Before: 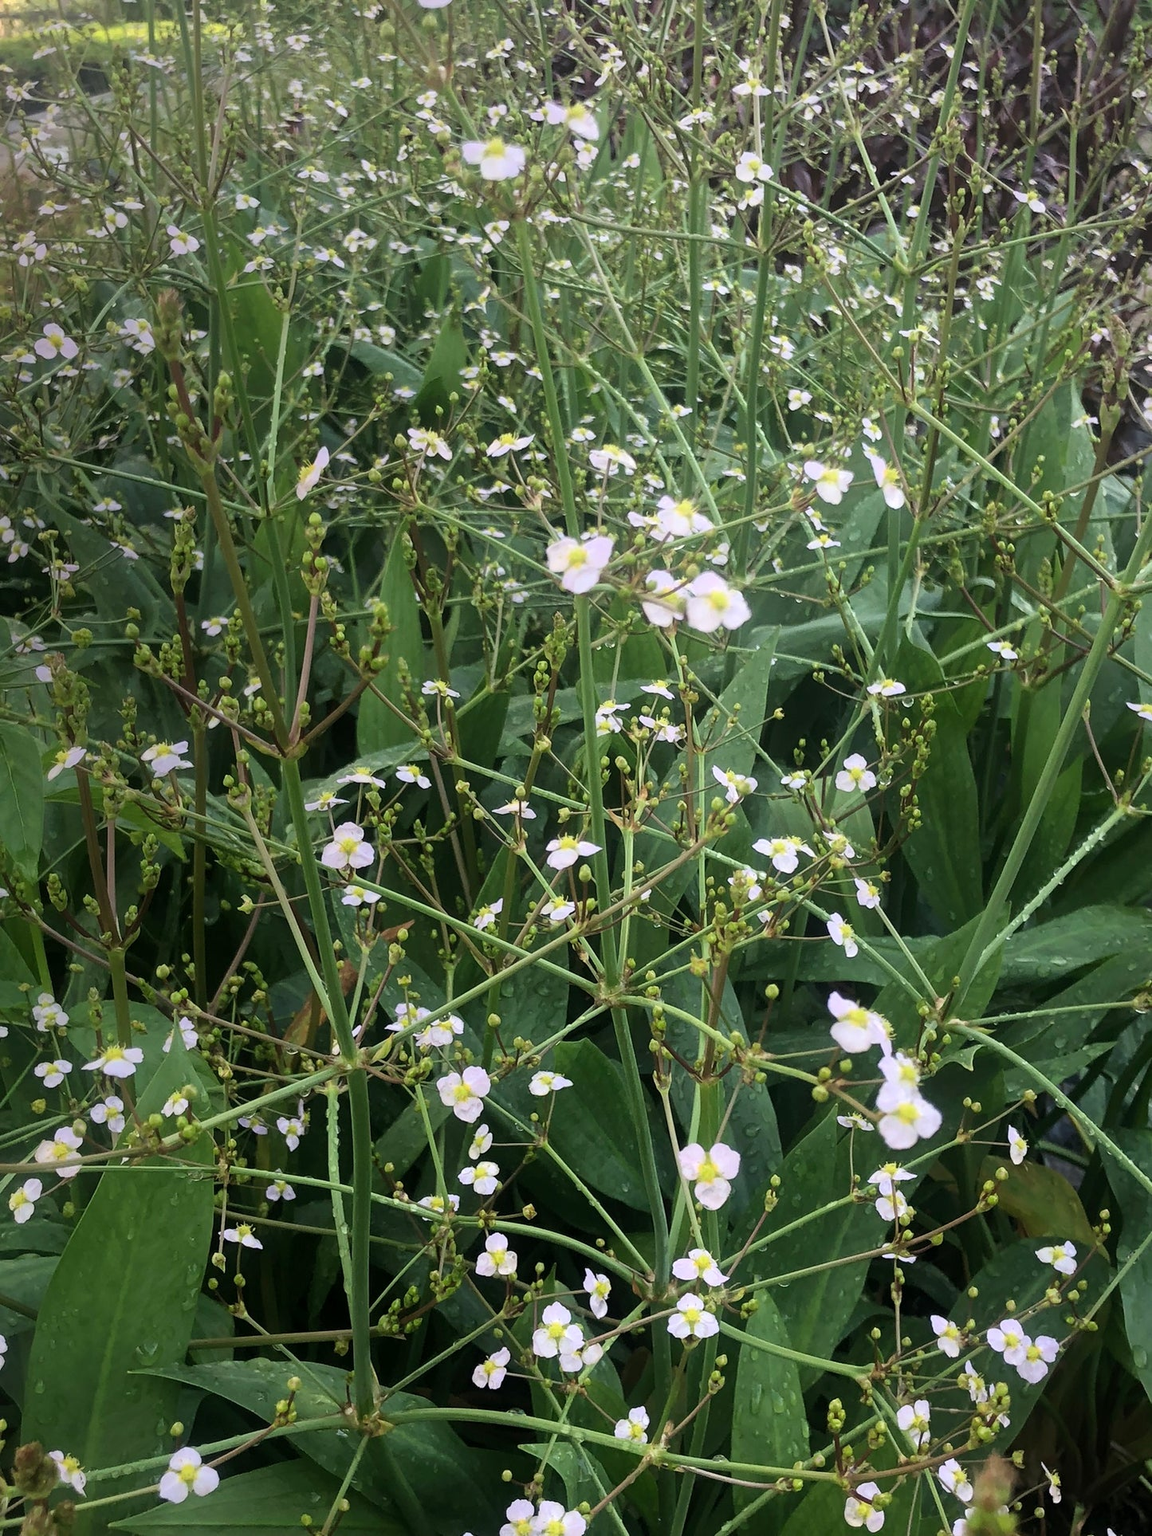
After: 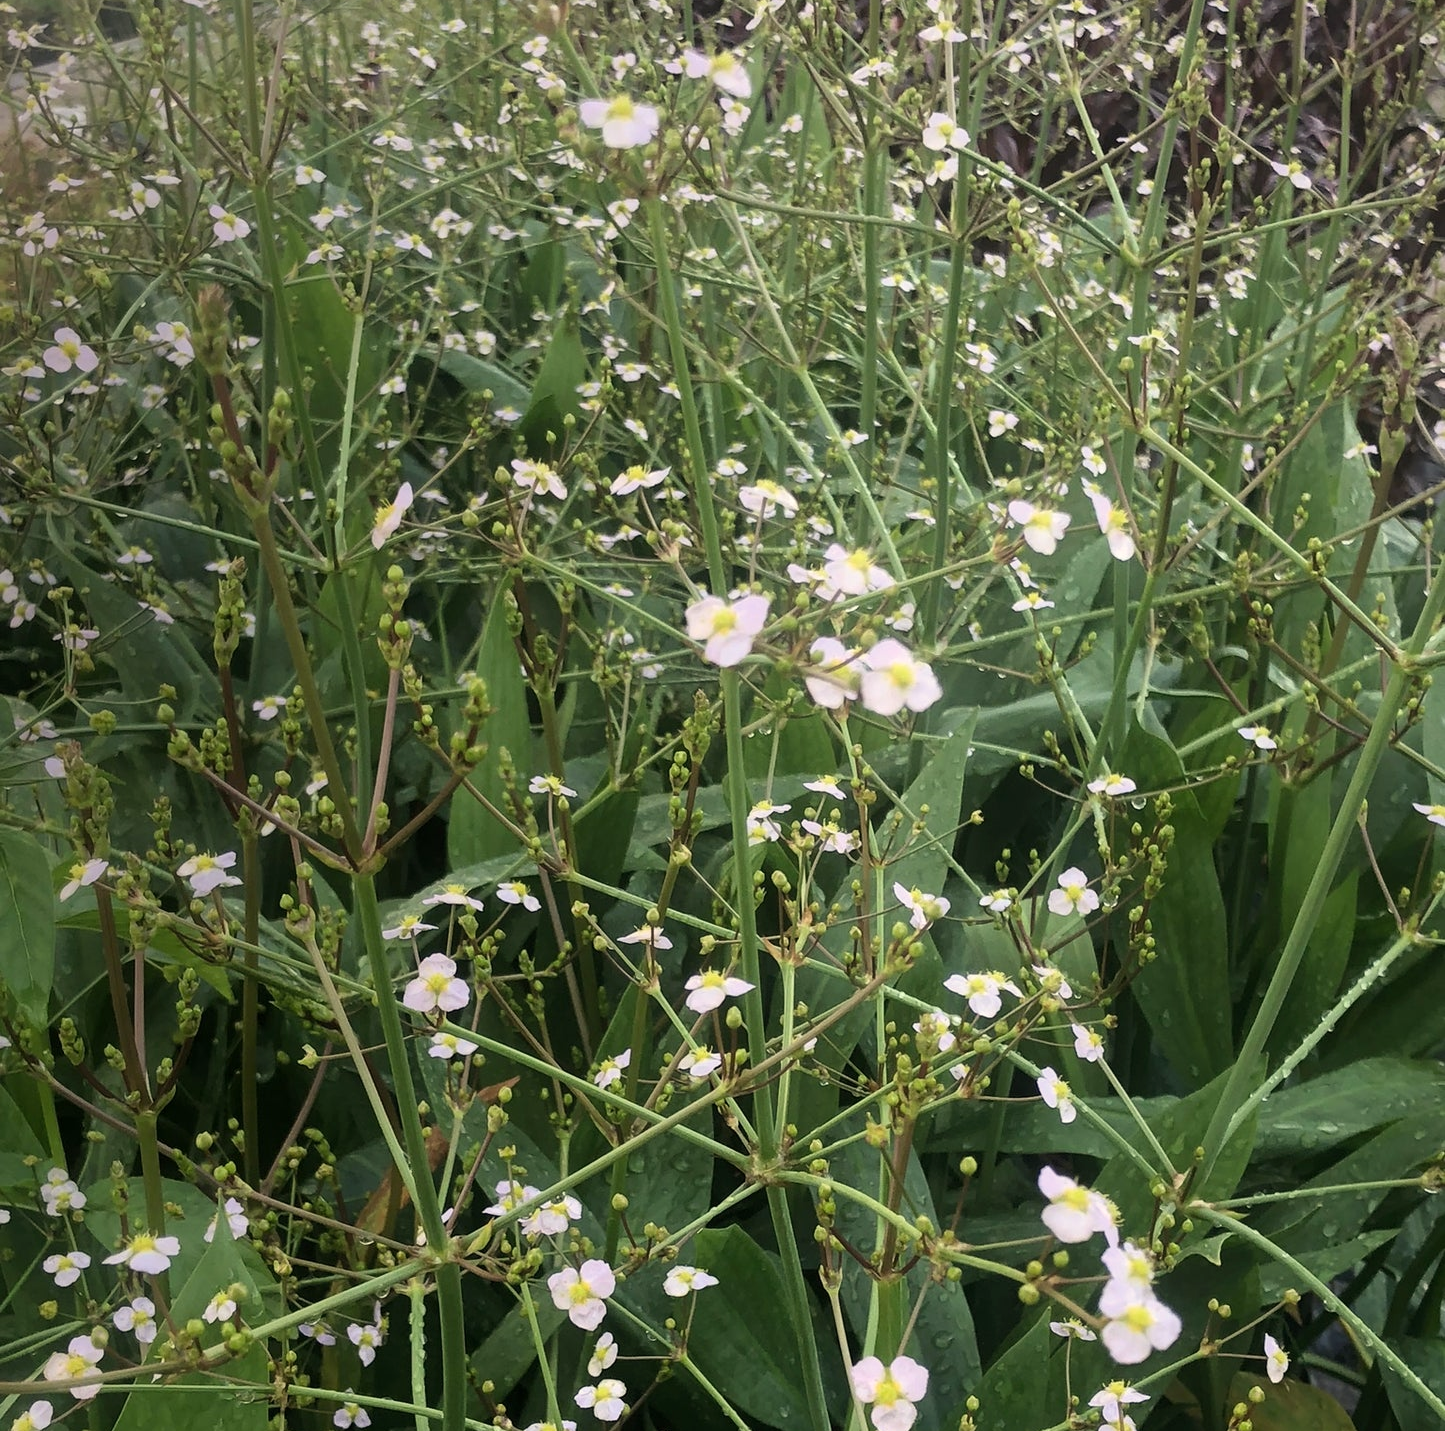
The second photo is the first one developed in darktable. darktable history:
contrast brightness saturation: saturation -0.05
color calibration: x 0.335, y 0.349, temperature 5453.59 K, saturation algorithm version 1 (2020)
crop: top 4.067%, bottom 21.626%
